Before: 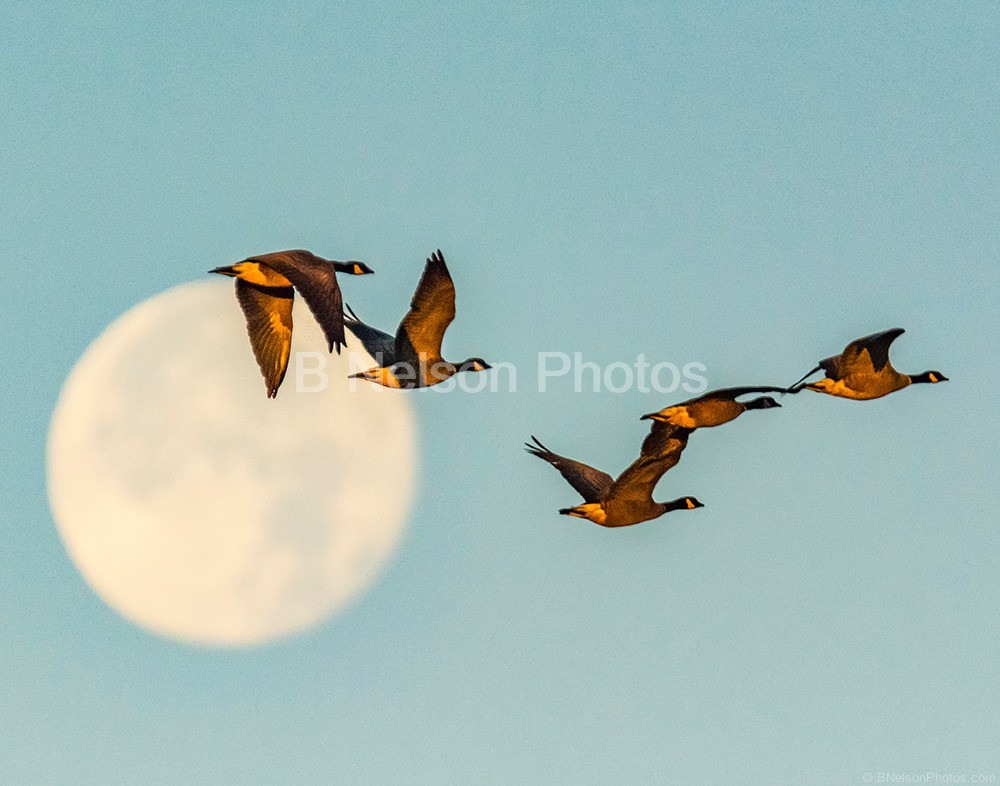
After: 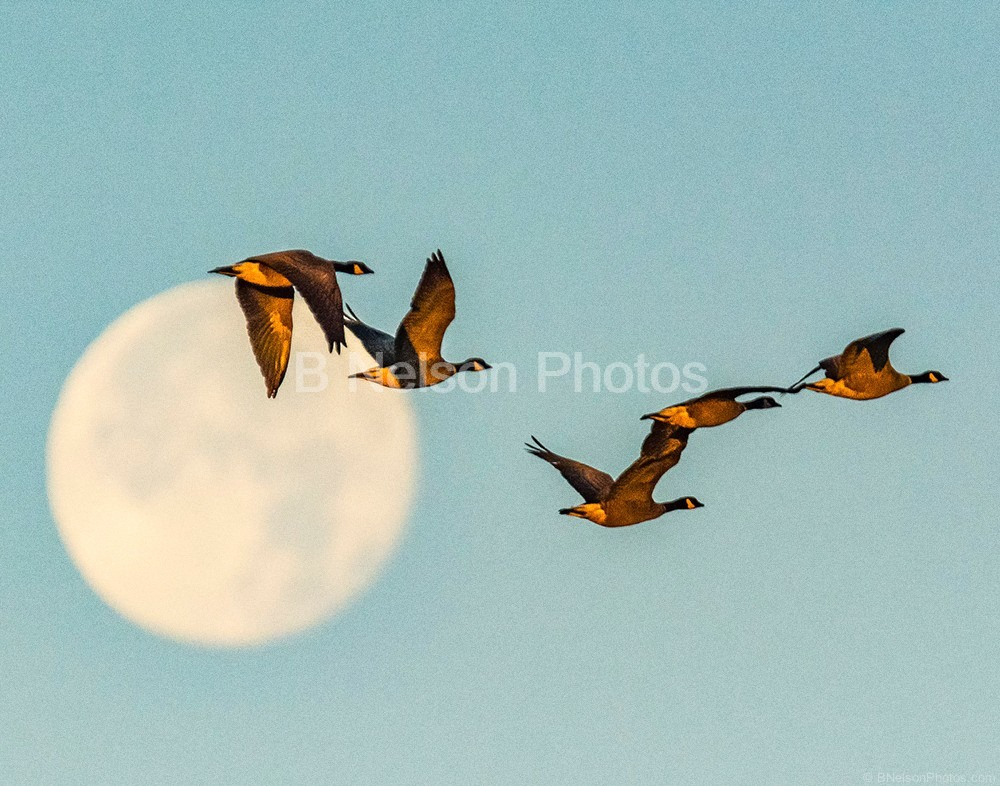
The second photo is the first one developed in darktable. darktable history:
tone equalizer: on, module defaults
grain: coarseness 0.09 ISO
